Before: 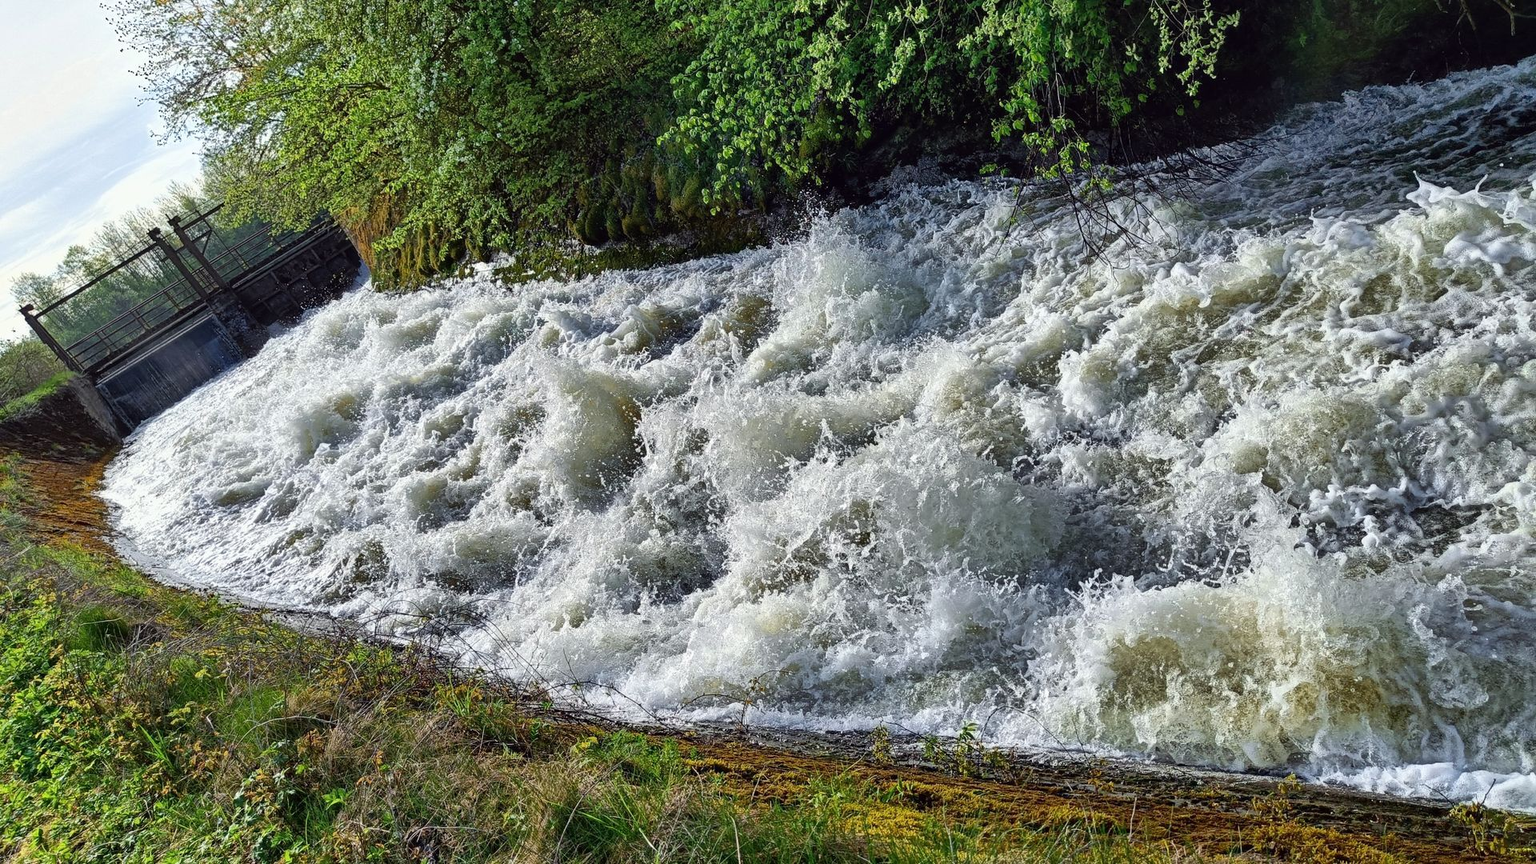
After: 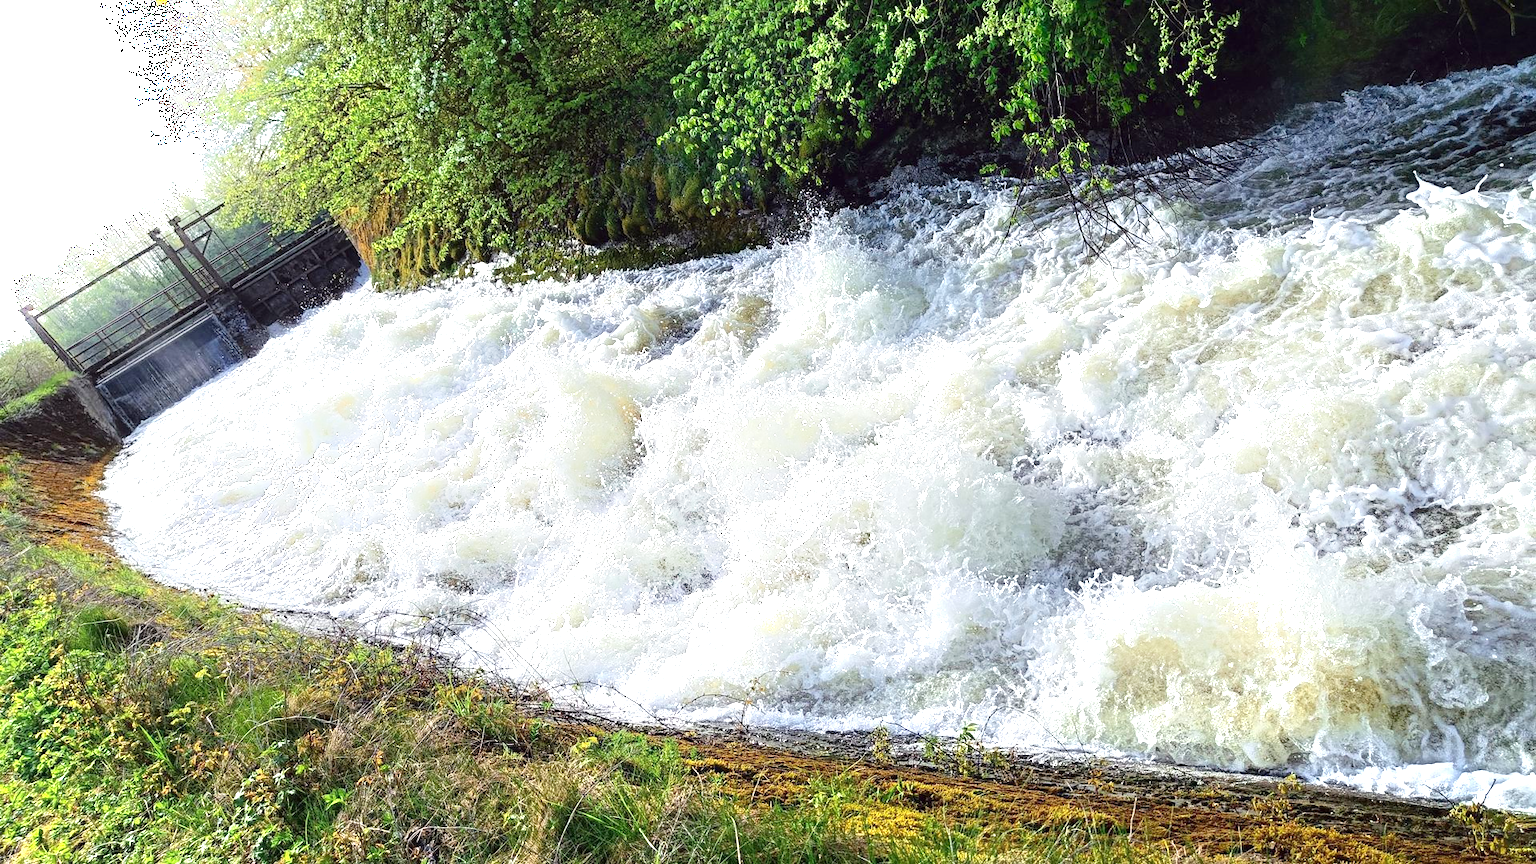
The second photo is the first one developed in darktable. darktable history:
exposure: black level correction 0, exposure 1 EV, compensate highlight preservation false
shadows and highlights: shadows -54.3, highlights 86.09, soften with gaussian
